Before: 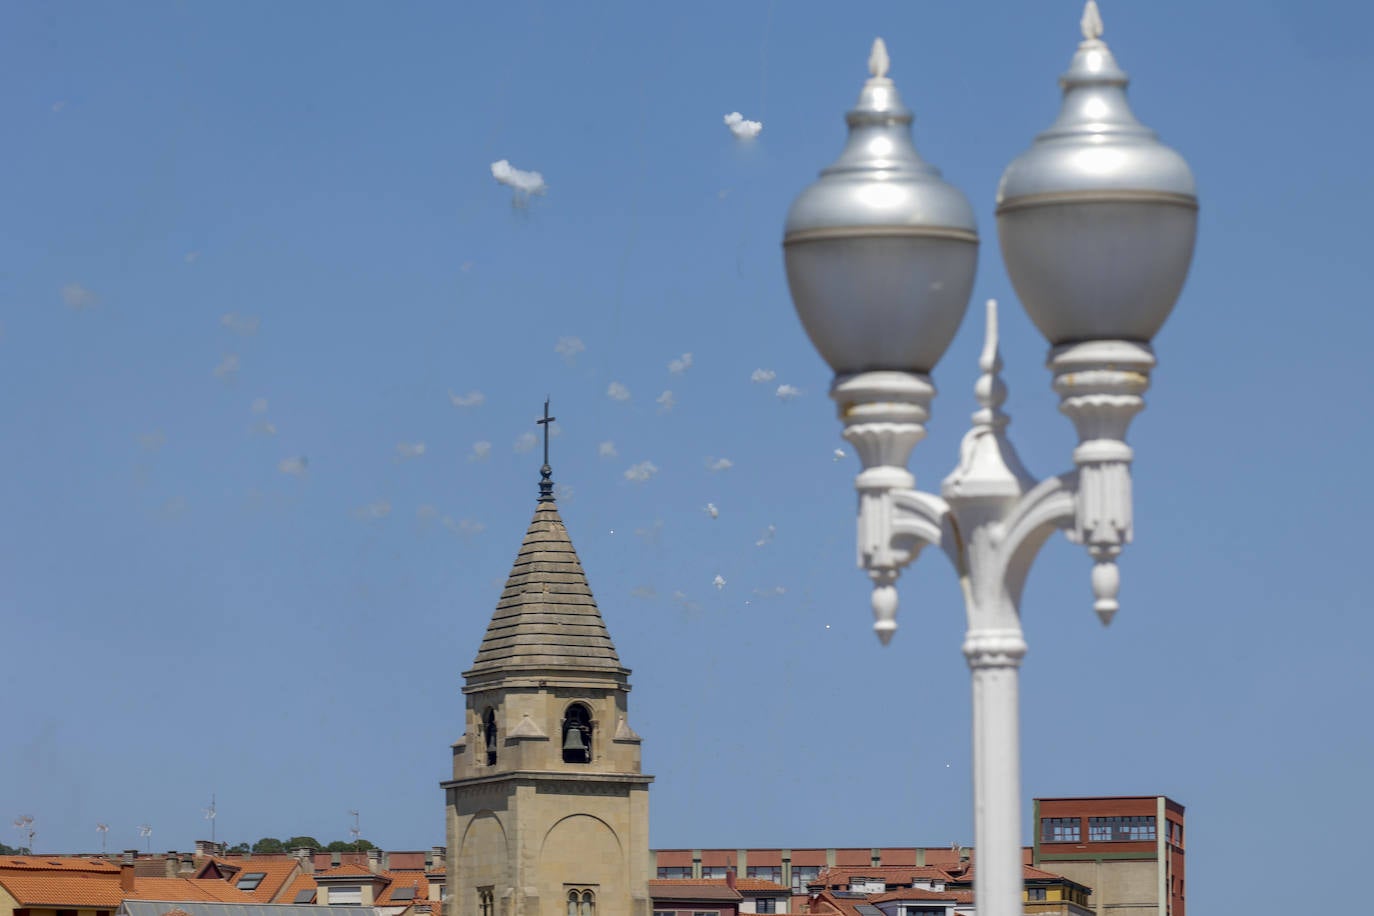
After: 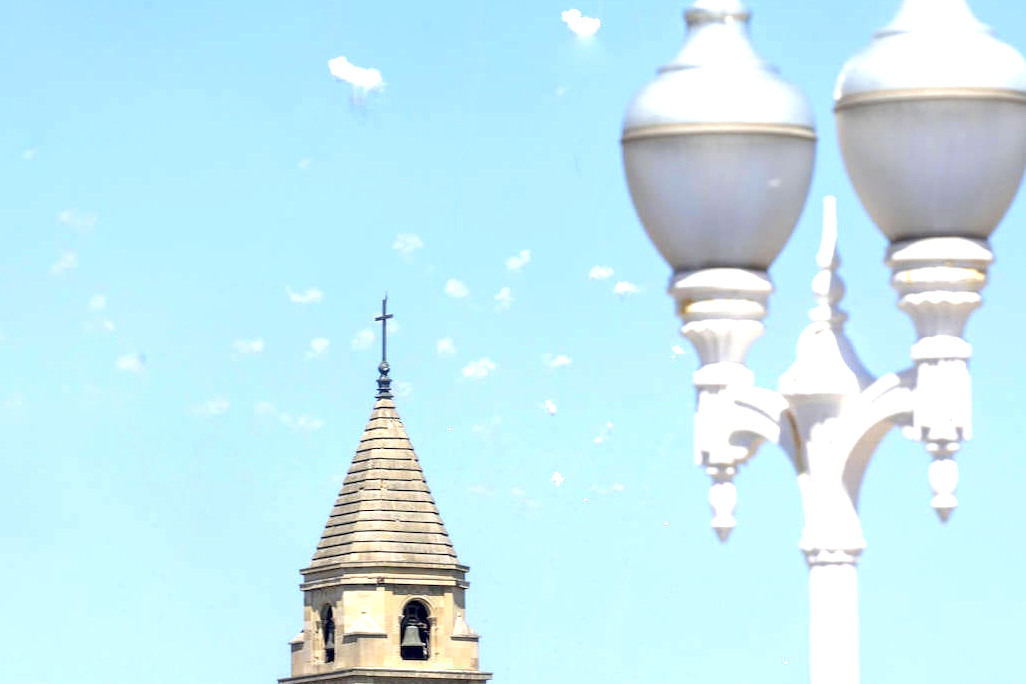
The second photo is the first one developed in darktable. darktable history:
crop and rotate: left 11.831%, top 11.346%, right 13.429%, bottom 13.899%
exposure: black level correction 0.001, exposure 1.735 EV, compensate highlight preservation false
